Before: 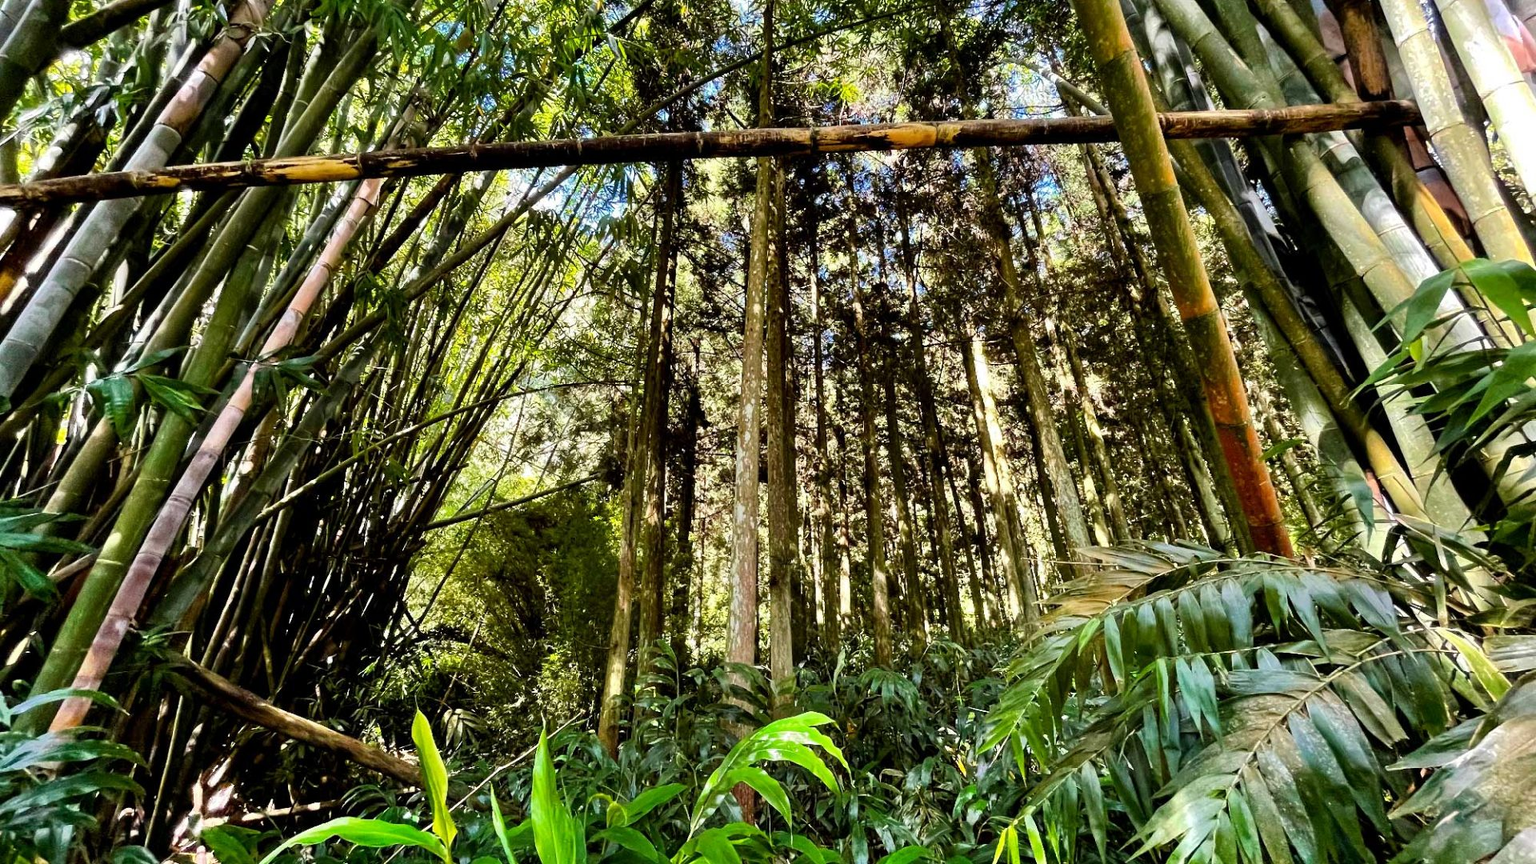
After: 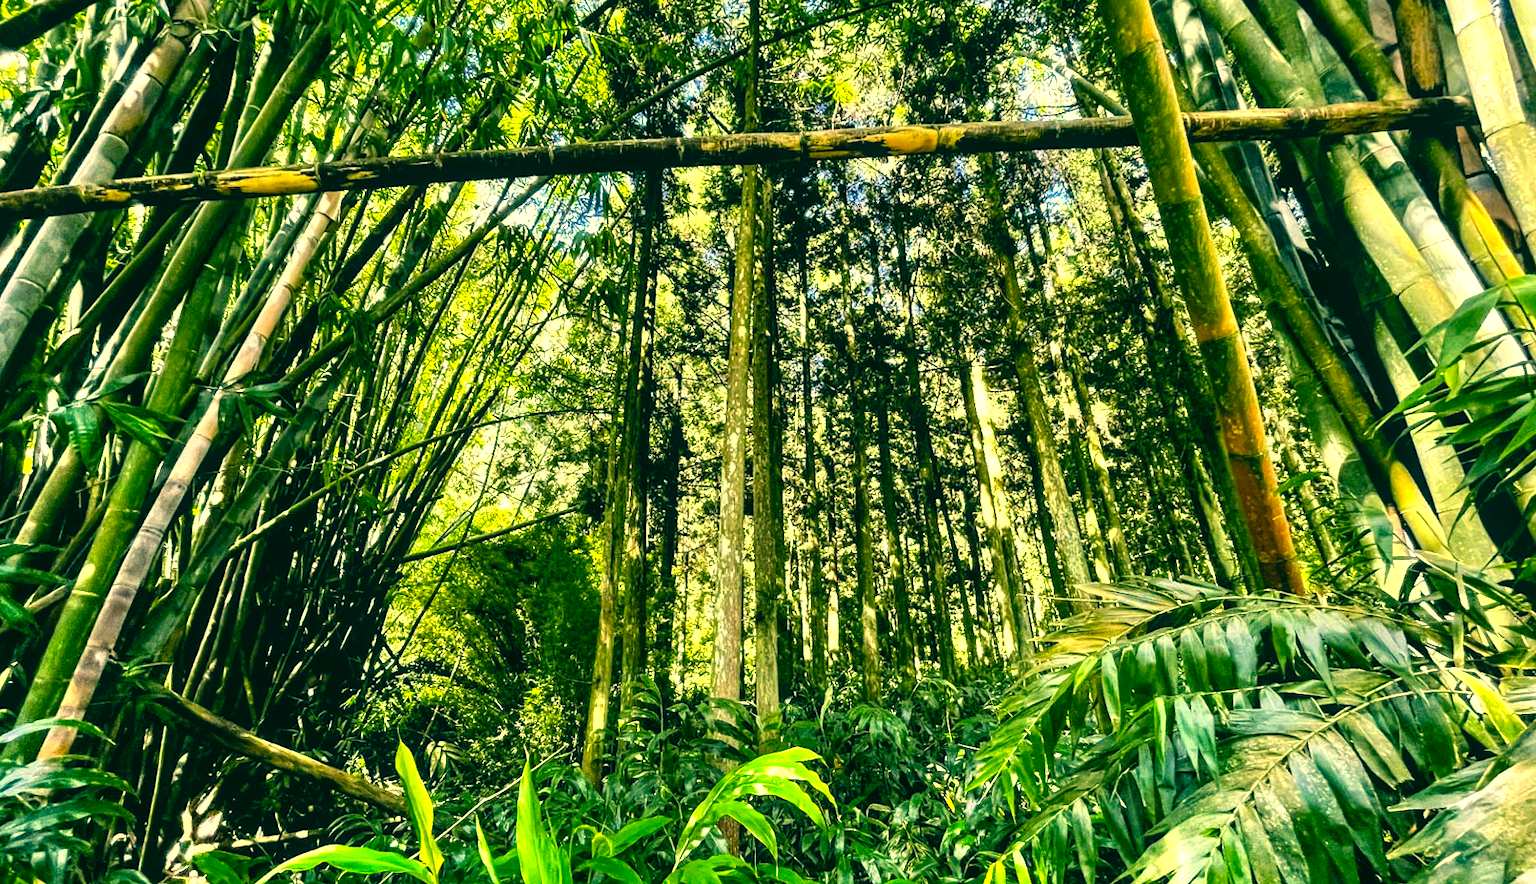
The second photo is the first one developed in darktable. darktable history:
exposure: exposure 0.64 EV, compensate highlight preservation false
white balance: red 0.982, blue 1.018
local contrast: on, module defaults
color correction: highlights a* 1.83, highlights b* 34.02, shadows a* -36.68, shadows b* -5.48
rotate and perspective: rotation 0.074°, lens shift (vertical) 0.096, lens shift (horizontal) -0.041, crop left 0.043, crop right 0.952, crop top 0.024, crop bottom 0.979
